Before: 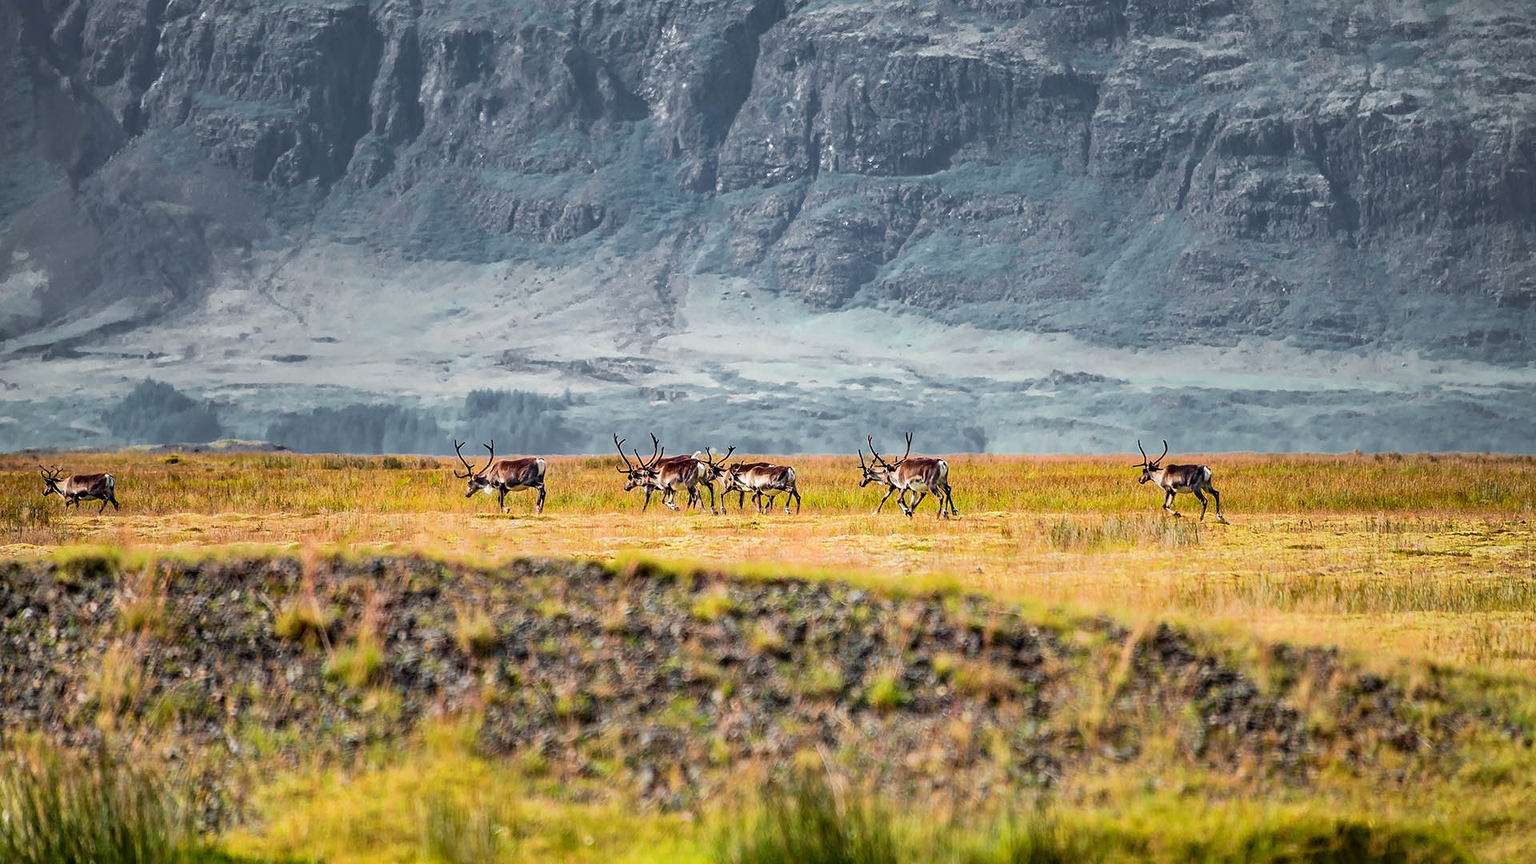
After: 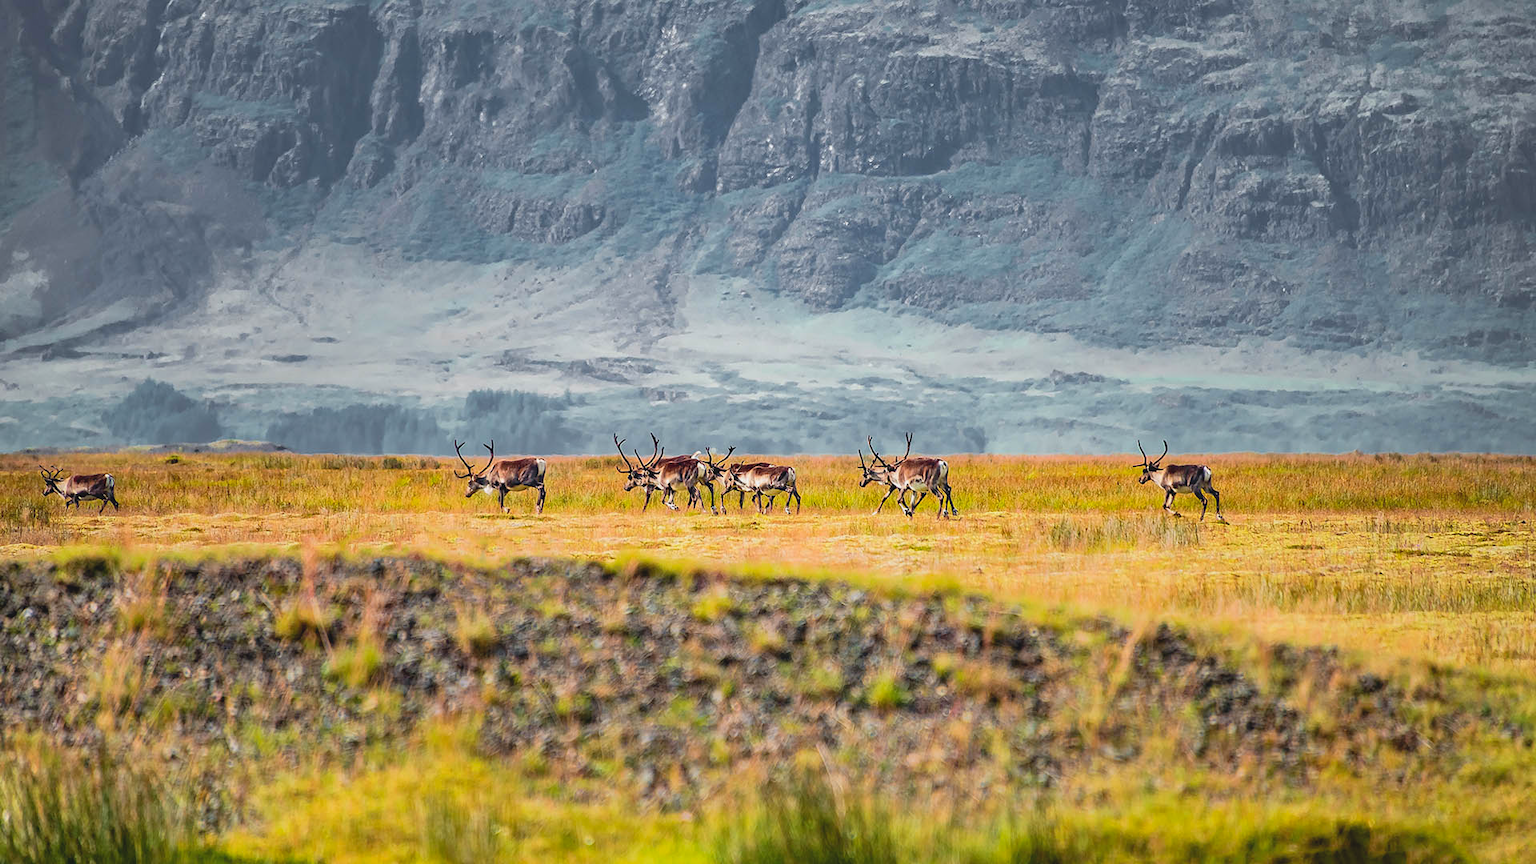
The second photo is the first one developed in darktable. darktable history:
contrast brightness saturation: contrast -0.099, brightness 0.052, saturation 0.077
